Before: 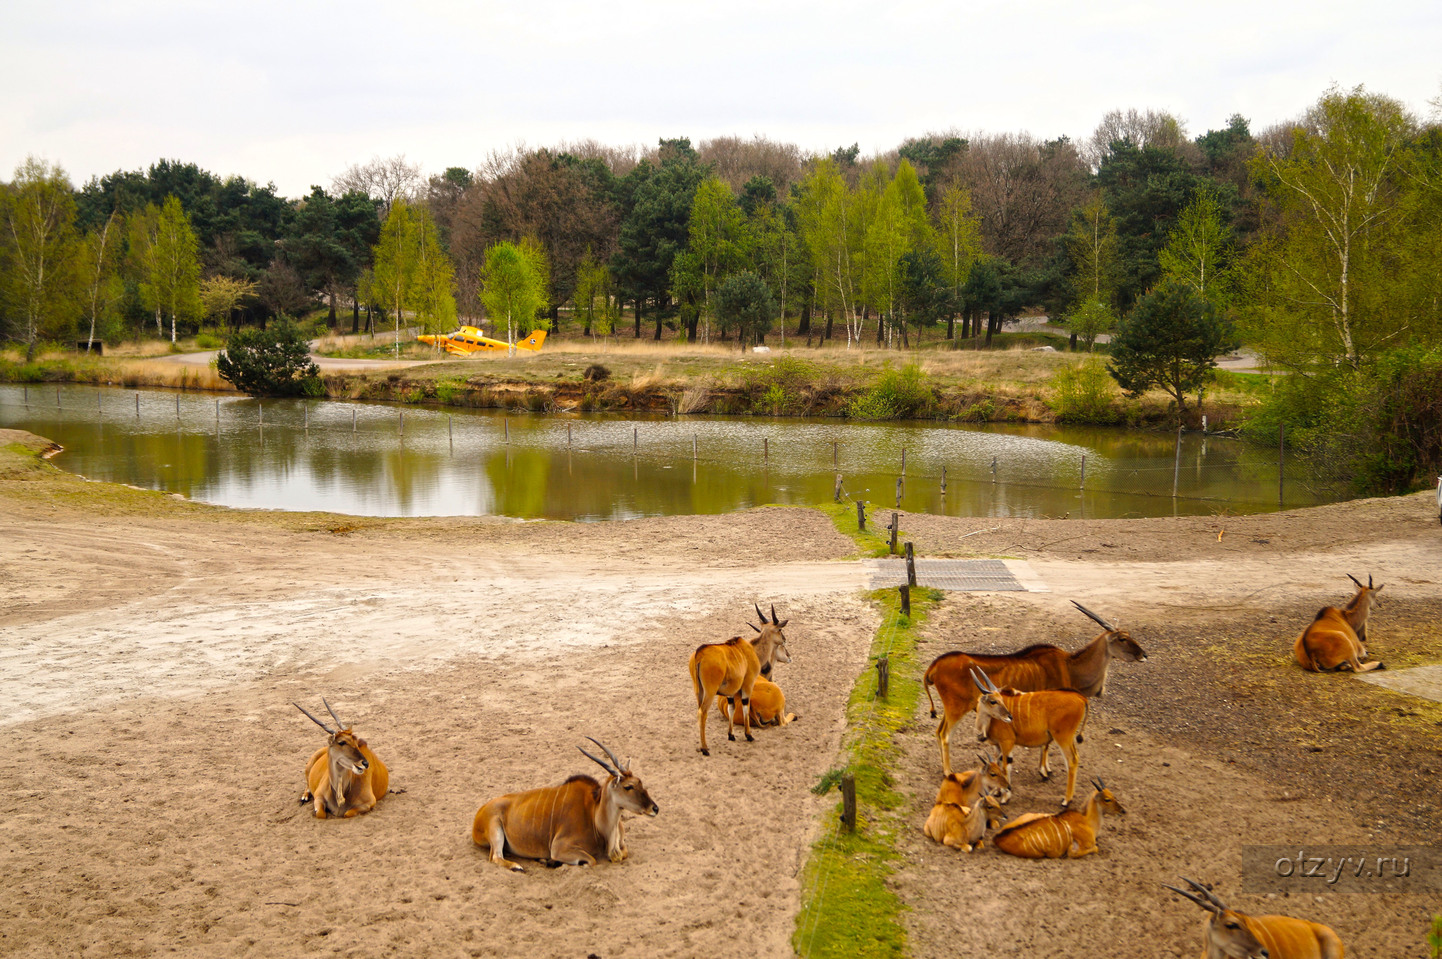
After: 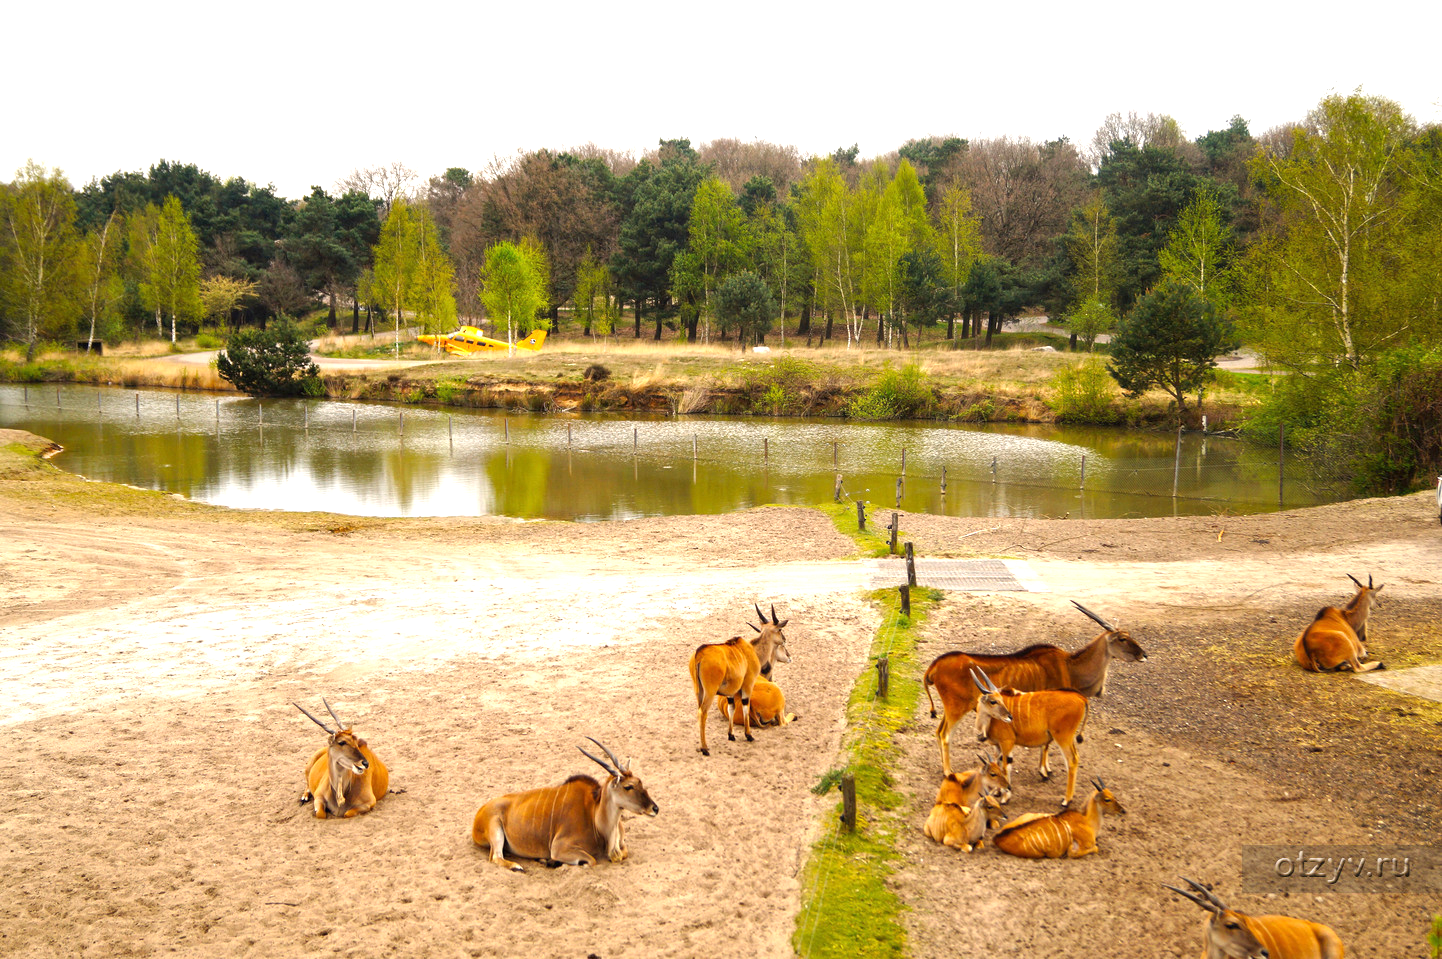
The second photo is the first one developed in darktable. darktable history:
exposure: exposure 0.718 EV, compensate exposure bias true, compensate highlight preservation false
